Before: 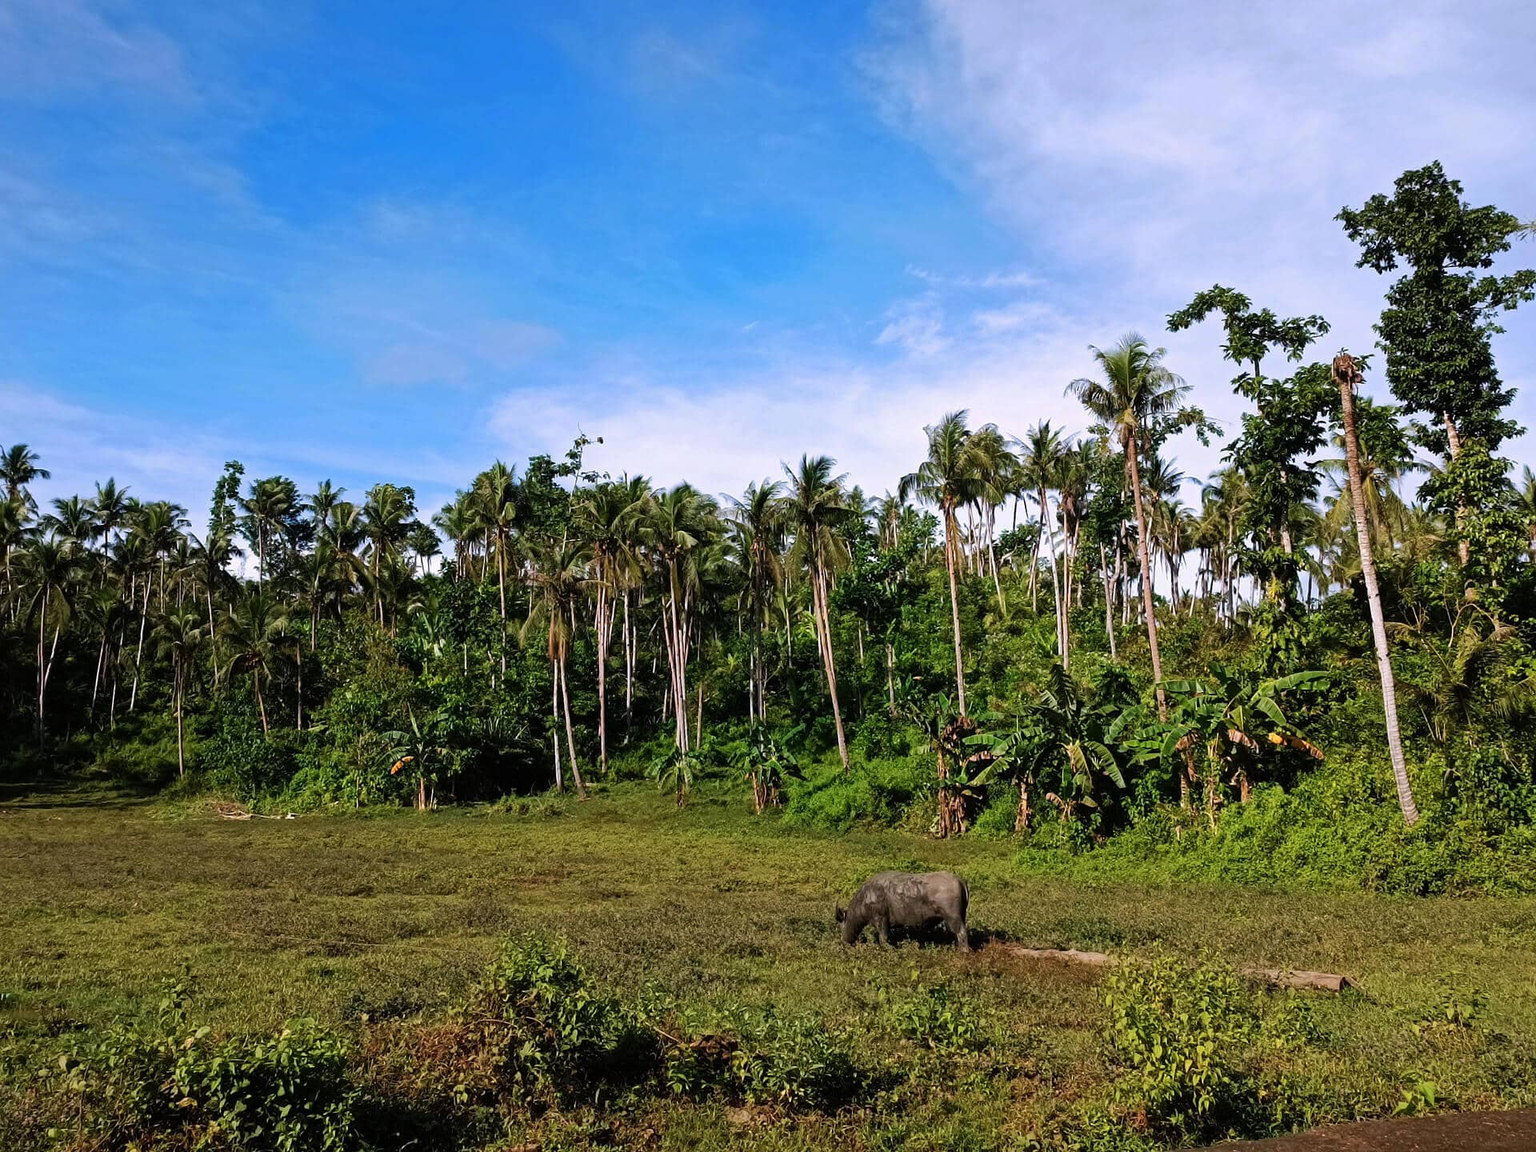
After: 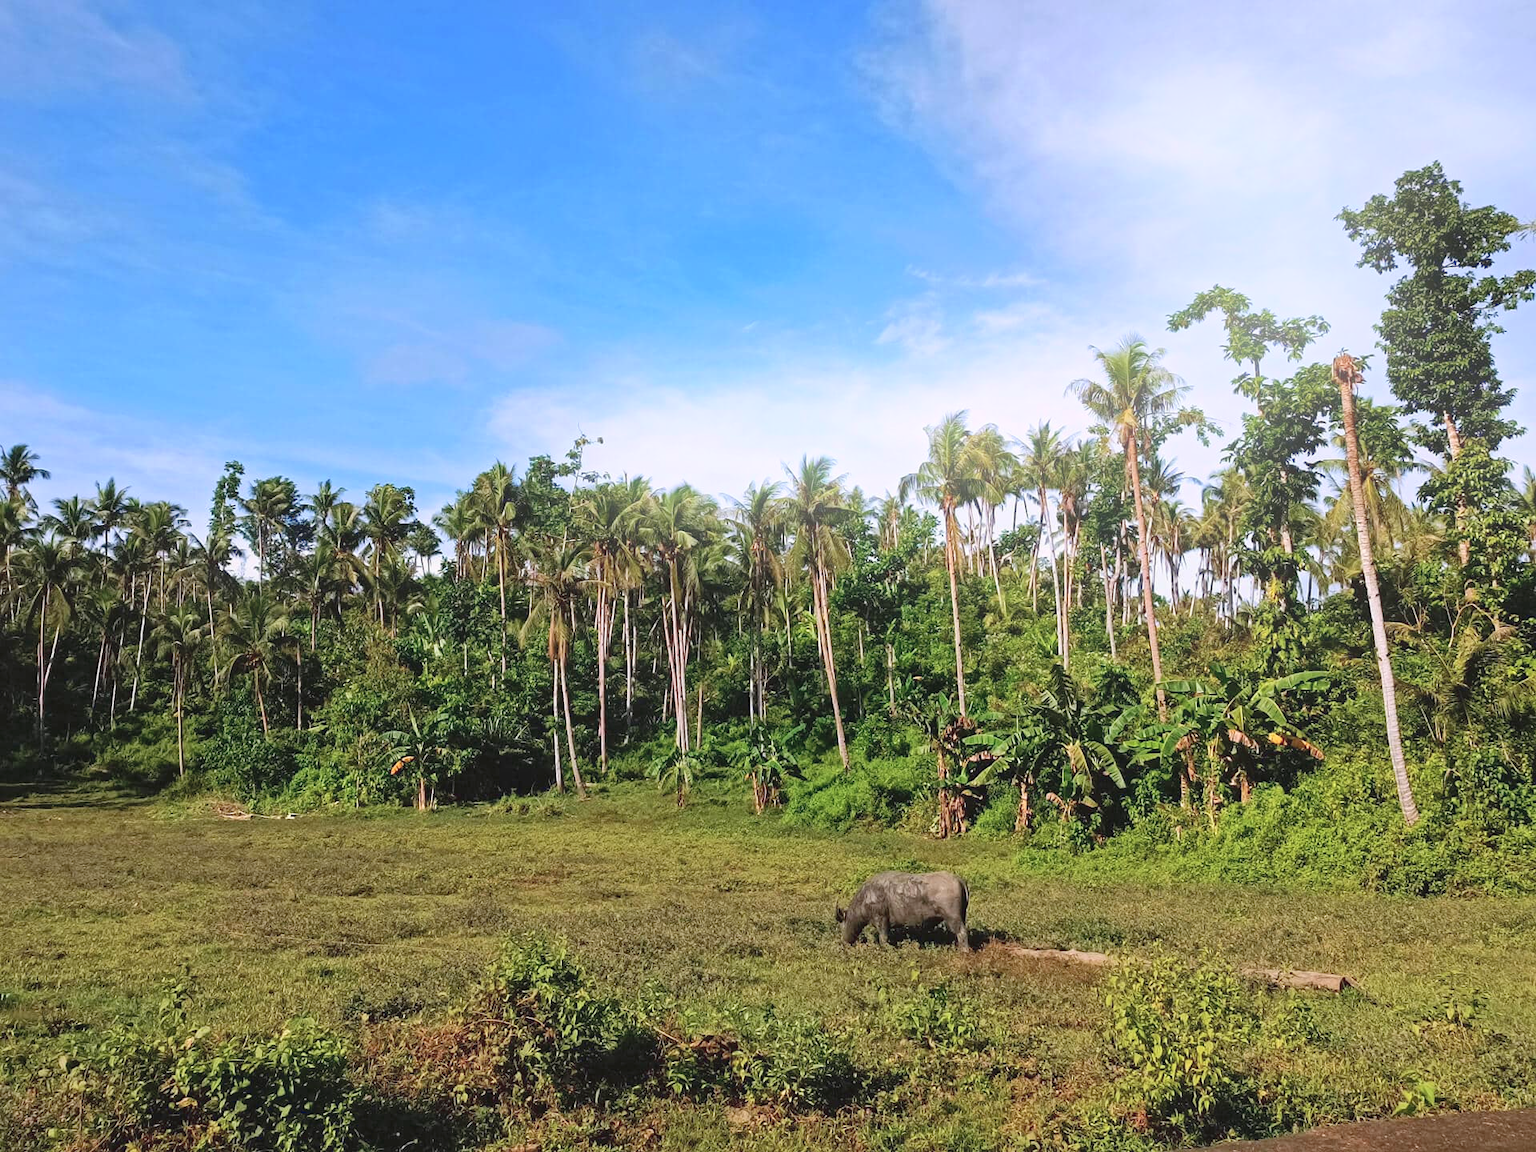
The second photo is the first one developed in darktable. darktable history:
local contrast: mode bilateral grid, contrast 28, coarseness 16, detail 115%, midtone range 0.2
tone curve: curves: ch0 [(0, 0.068) (1, 0.961)], color space Lab, linked channels, preserve colors none
contrast brightness saturation: brightness 0.15
shadows and highlights: shadows 12, white point adjustment 1.2, highlights -0.36, soften with gaussian
bloom: size 16%, threshold 98%, strength 20%
